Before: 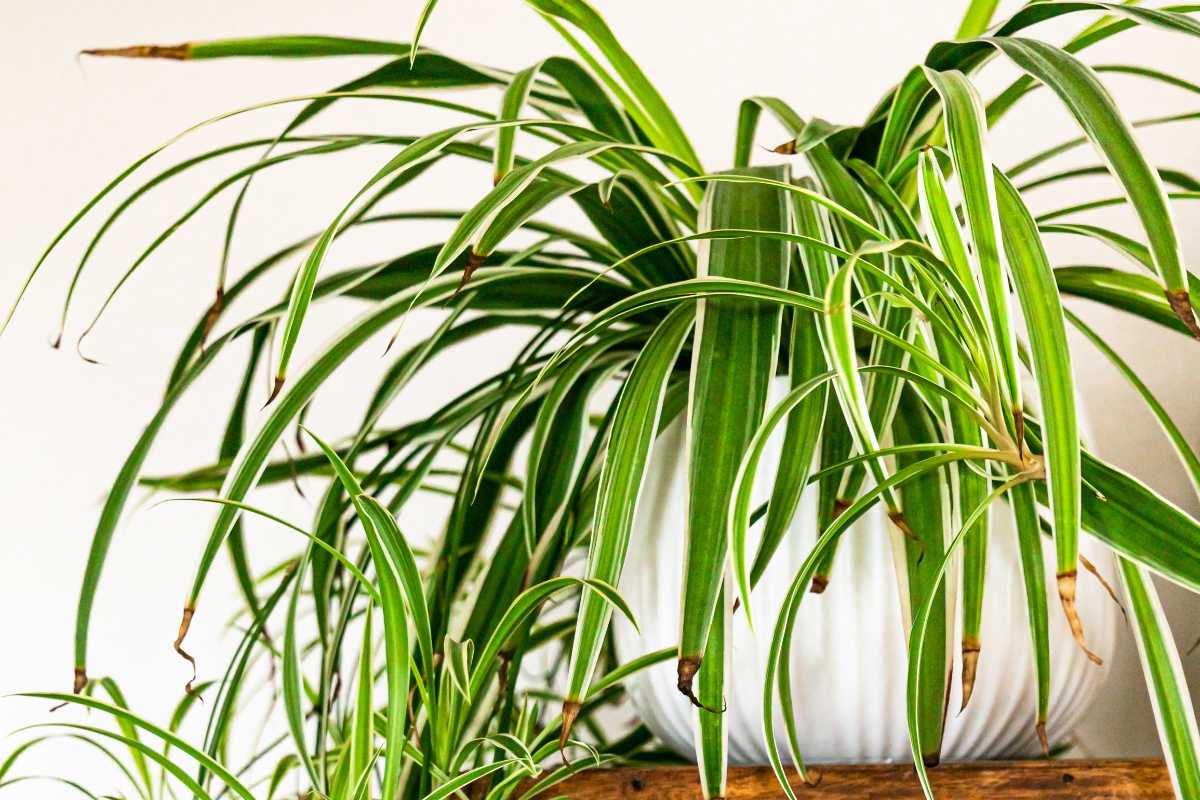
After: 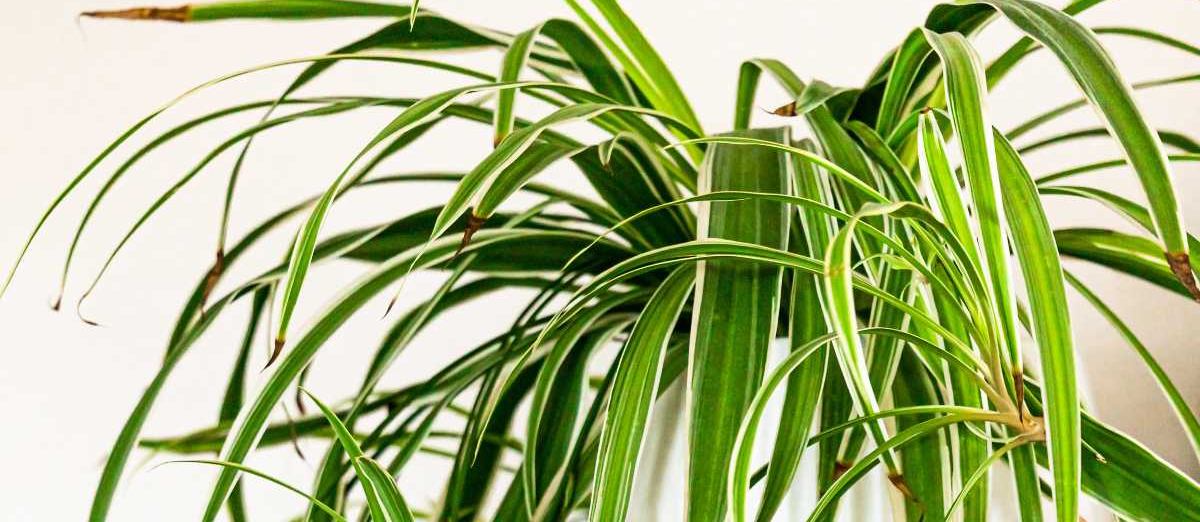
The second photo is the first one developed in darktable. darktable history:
crop and rotate: top 4.86%, bottom 29.793%
exposure: compensate highlight preservation false
